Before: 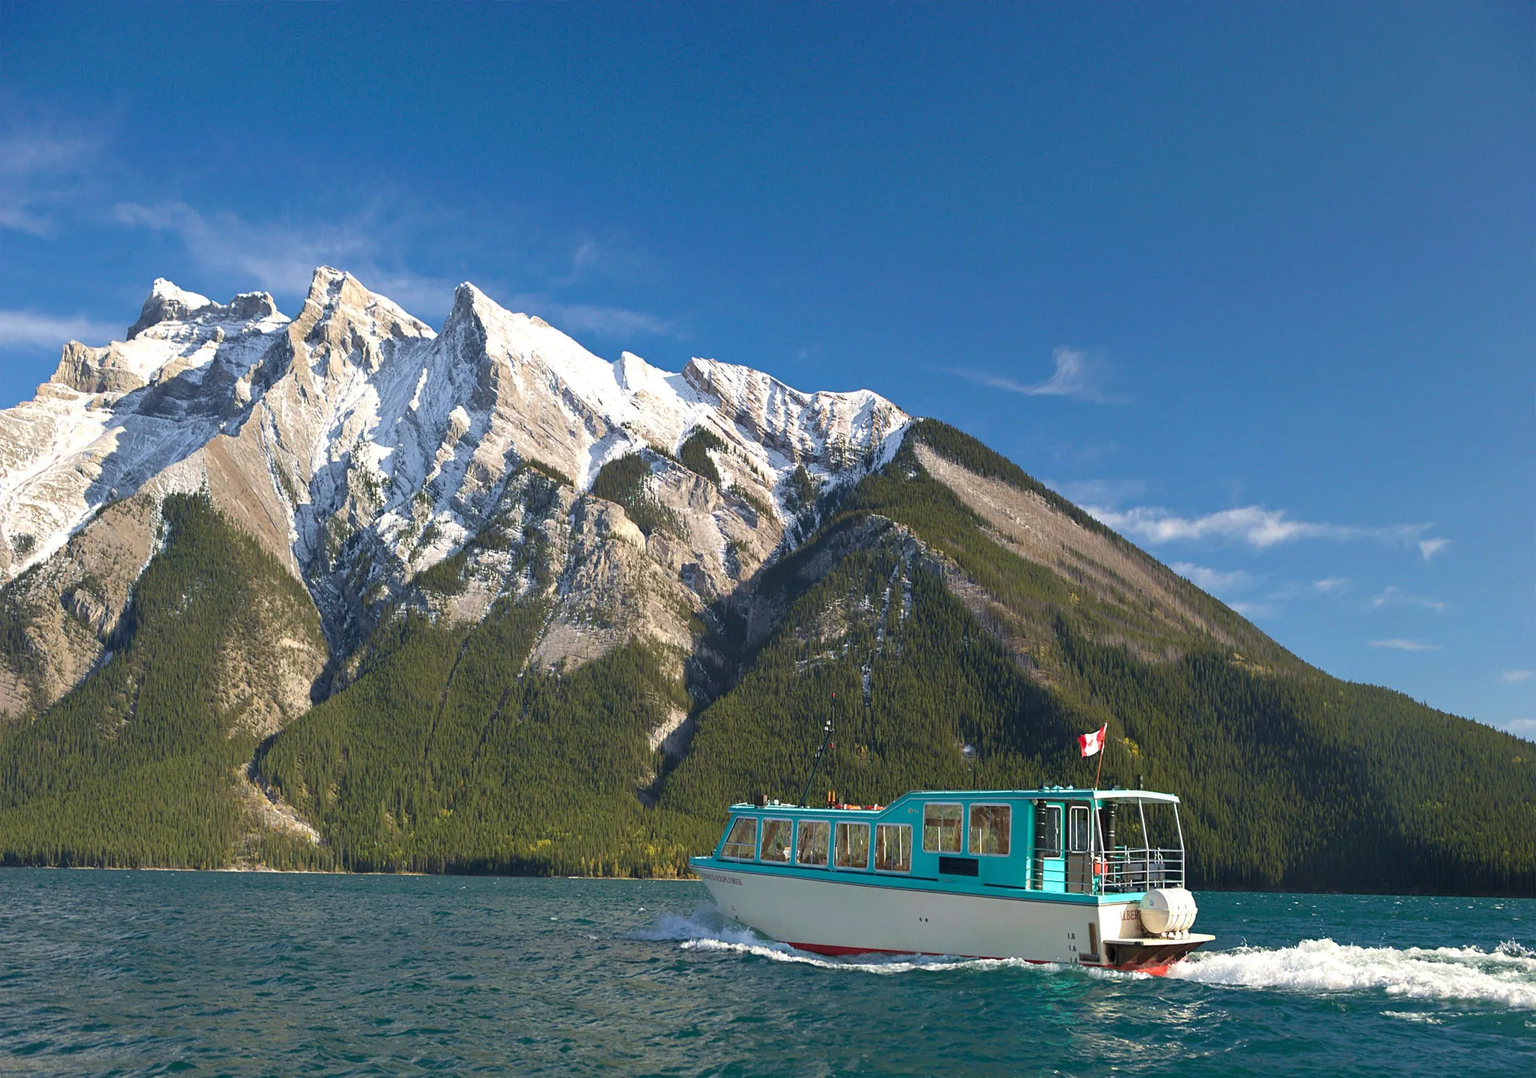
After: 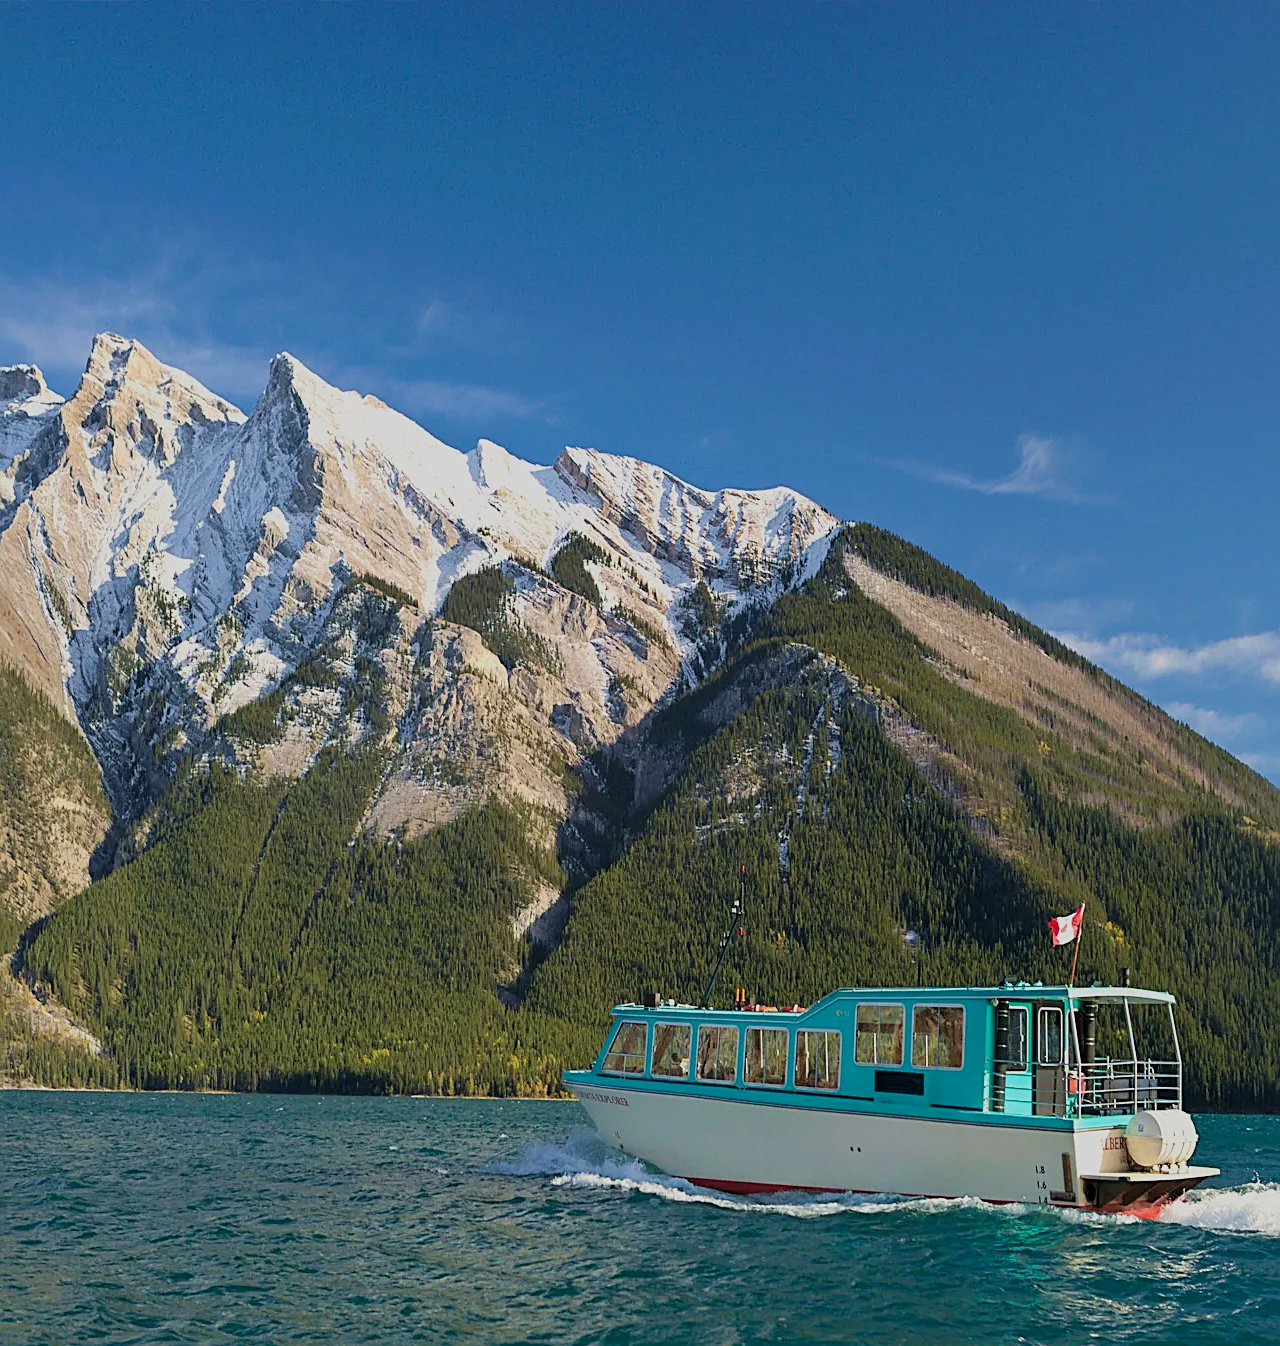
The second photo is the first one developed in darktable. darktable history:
crop and rotate: left 15.595%, right 17.732%
velvia: on, module defaults
filmic rgb: black relative exposure -7.65 EV, white relative exposure 4.56 EV, hardness 3.61
sharpen: on, module defaults
